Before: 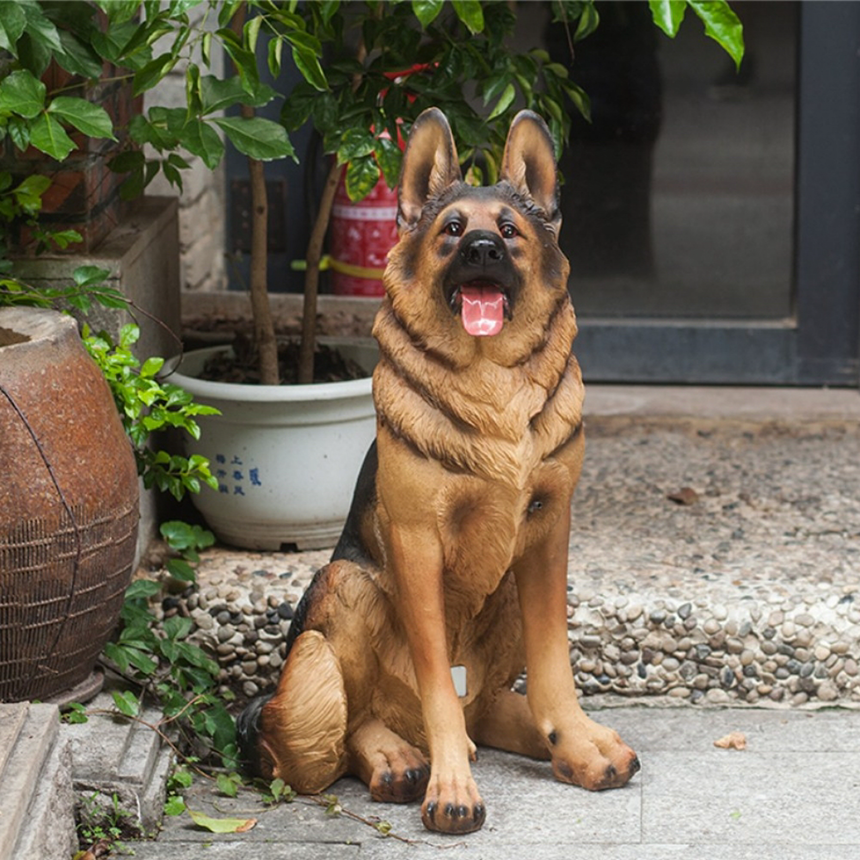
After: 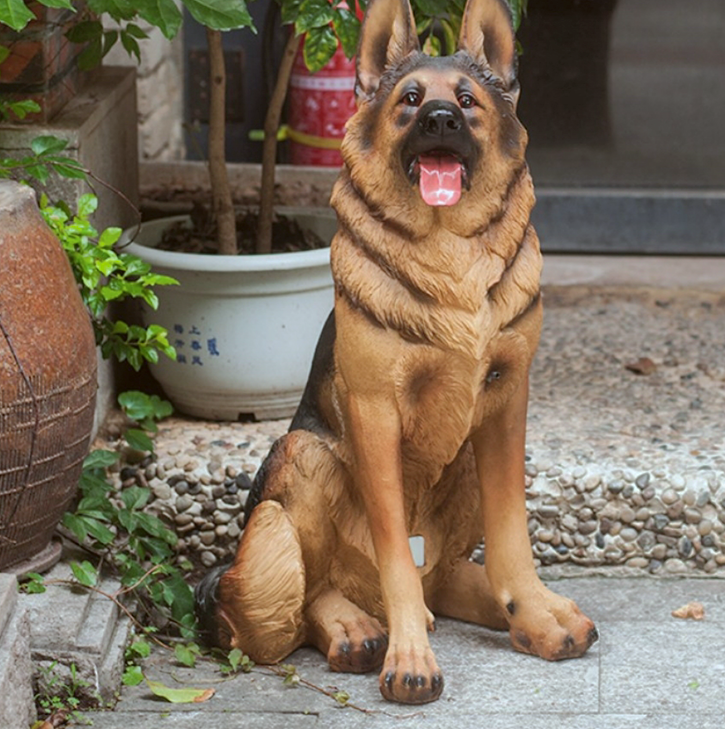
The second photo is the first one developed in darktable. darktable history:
shadows and highlights: shadows 39.65, highlights -59.71
color correction: highlights a* -3.42, highlights b* -6.8, shadows a* 3.19, shadows b* 5.16
tone curve: curves: ch0 [(0, 0) (0.003, 0.003) (0.011, 0.012) (0.025, 0.026) (0.044, 0.046) (0.069, 0.072) (0.1, 0.104) (0.136, 0.141) (0.177, 0.185) (0.224, 0.234) (0.277, 0.289) (0.335, 0.349) (0.399, 0.415) (0.468, 0.488) (0.543, 0.566) (0.623, 0.649) (0.709, 0.739) (0.801, 0.834) (0.898, 0.923) (1, 1)], color space Lab, independent channels, preserve colors none
crop and rotate: left 4.941%, top 15.22%, right 10.661%
